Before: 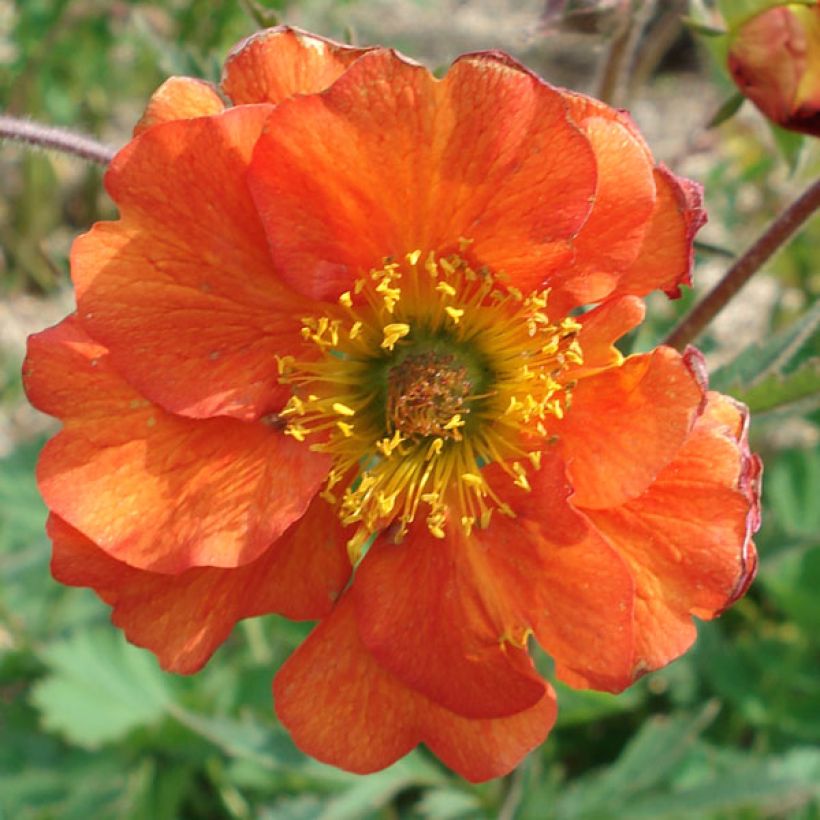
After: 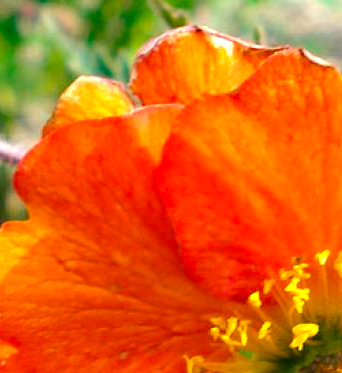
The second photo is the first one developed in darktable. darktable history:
crop and rotate: left 11.101%, top 0.102%, right 47.09%, bottom 54.308%
haze removal: compatibility mode true, adaptive false
tone equalizer: -8 EV -0.777 EV, -7 EV -0.712 EV, -6 EV -0.623 EV, -5 EV -0.369 EV, -3 EV 0.366 EV, -2 EV 0.6 EV, -1 EV 0.688 EV, +0 EV 0.767 EV
color balance rgb: shadows lift › luminance -41.024%, shadows lift › chroma 13.942%, shadows lift › hue 260.68°, global offset › luminance -0.473%, perceptual saturation grading › global saturation 31.231%, global vibrance 9.322%
